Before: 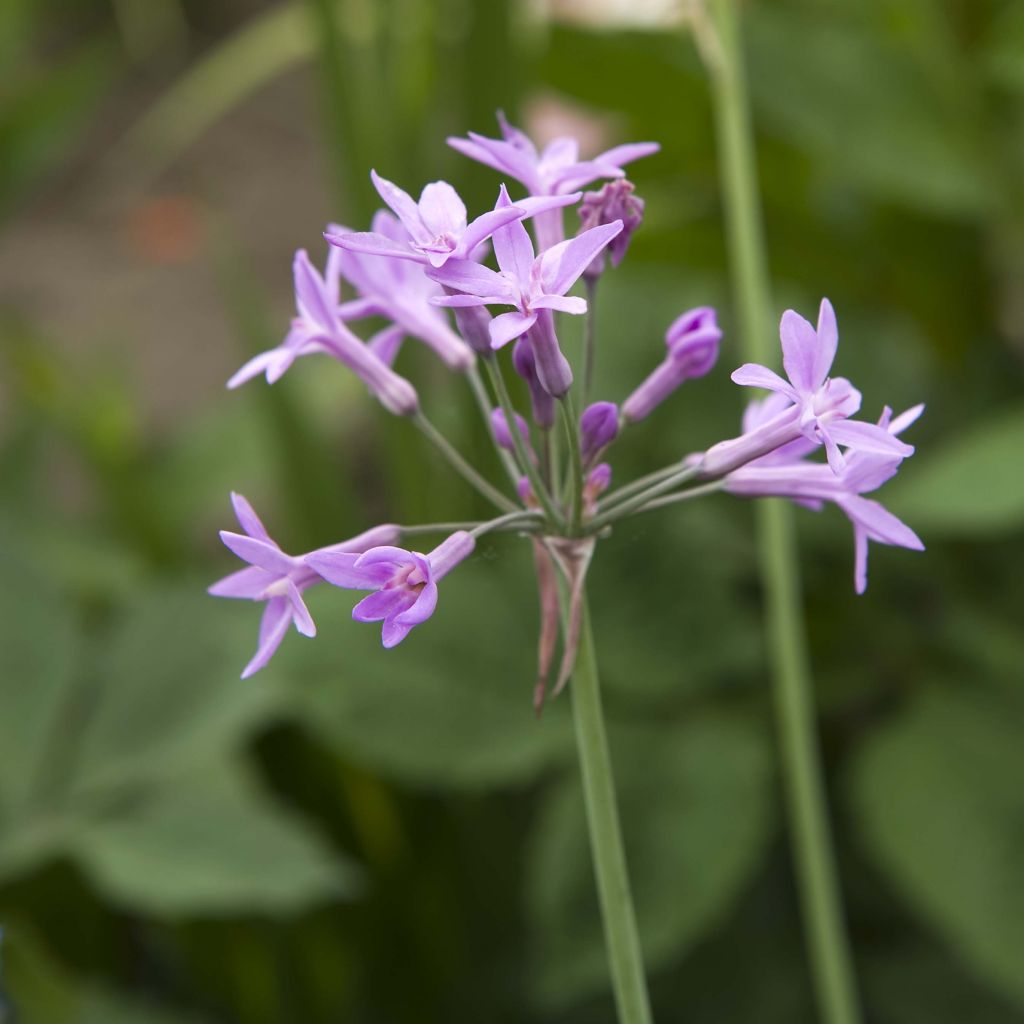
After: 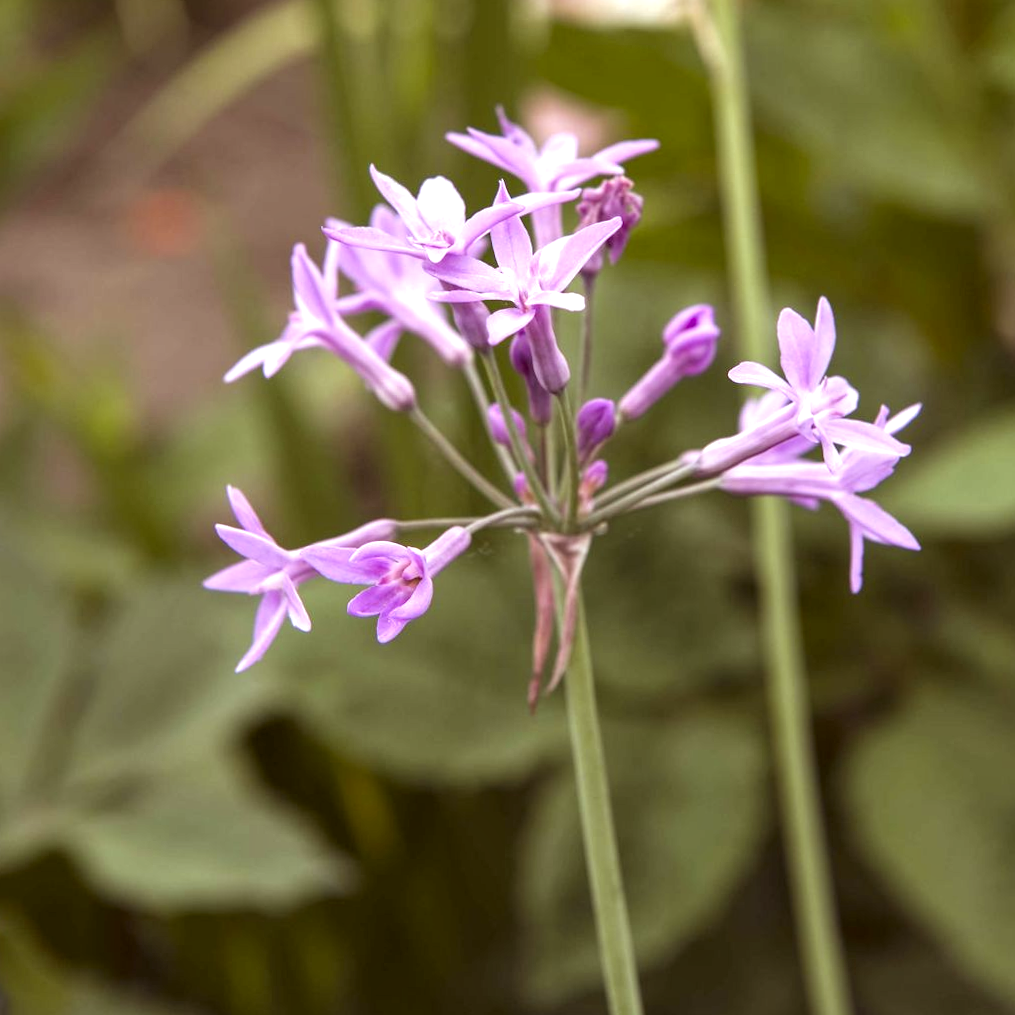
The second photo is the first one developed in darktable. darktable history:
local contrast: on, module defaults
rgb levels: mode RGB, independent channels, levels [[0, 0.474, 1], [0, 0.5, 1], [0, 0.5, 1]]
exposure: exposure 0.4 EV, compensate highlight preservation false
contrast equalizer: octaves 7, y [[0.6 ×6], [0.55 ×6], [0 ×6], [0 ×6], [0 ×6]], mix 0.3
crop and rotate: angle -0.5°
